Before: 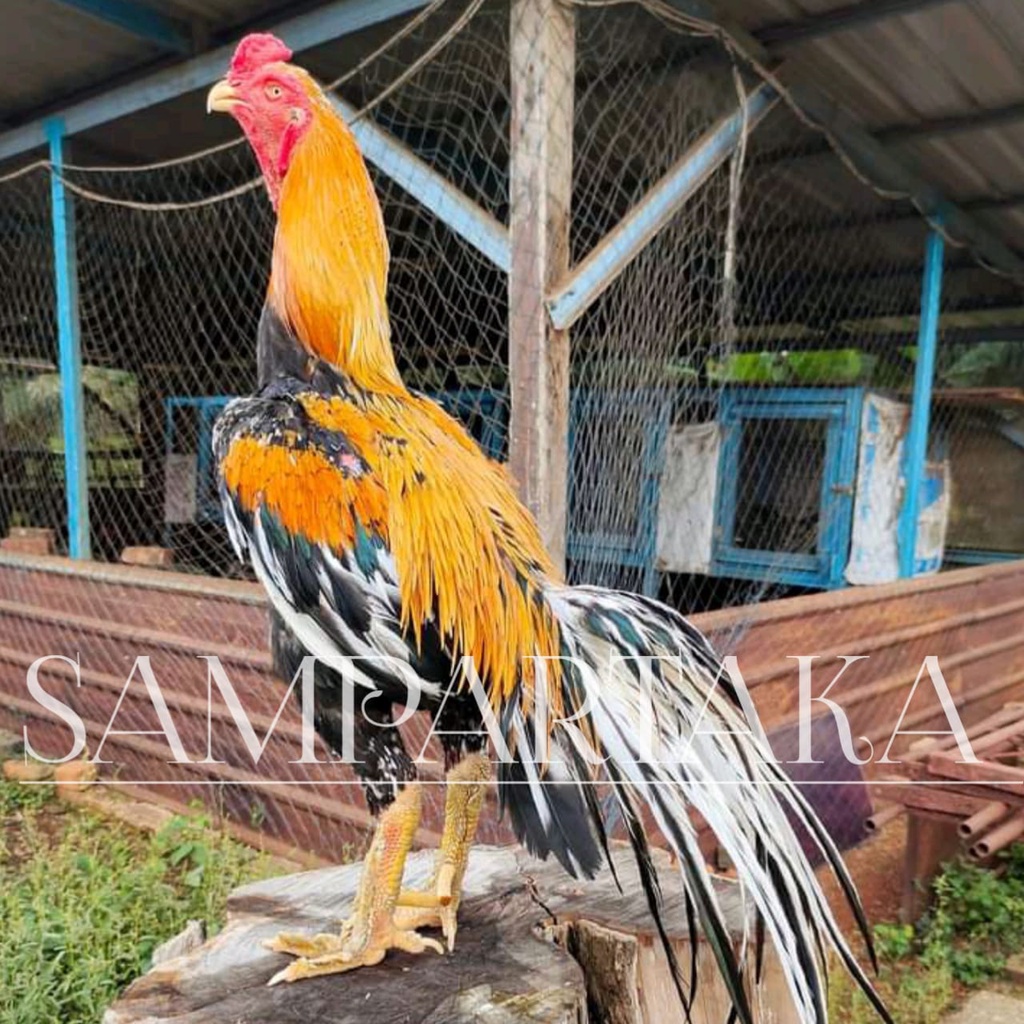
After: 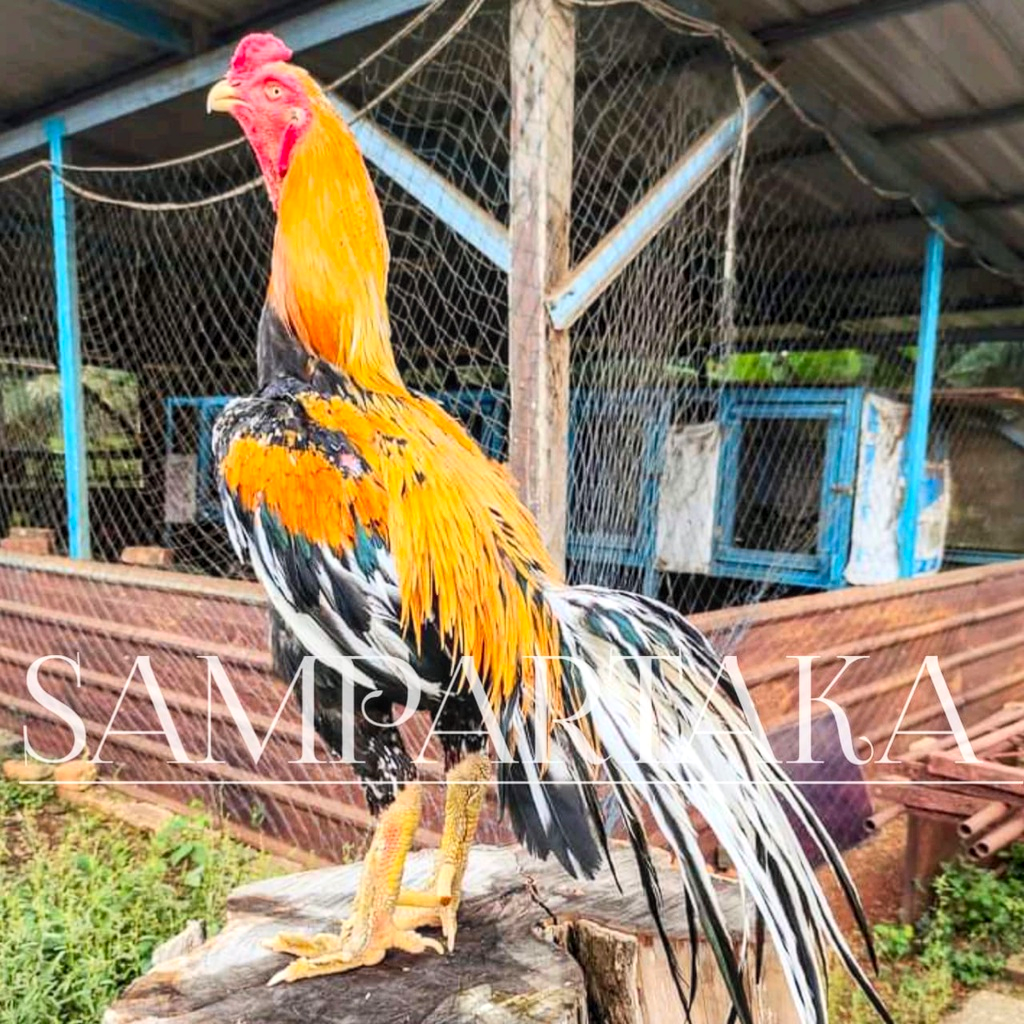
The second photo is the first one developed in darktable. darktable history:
local contrast: on, module defaults
contrast brightness saturation: contrast 0.2, brightness 0.16, saturation 0.22
